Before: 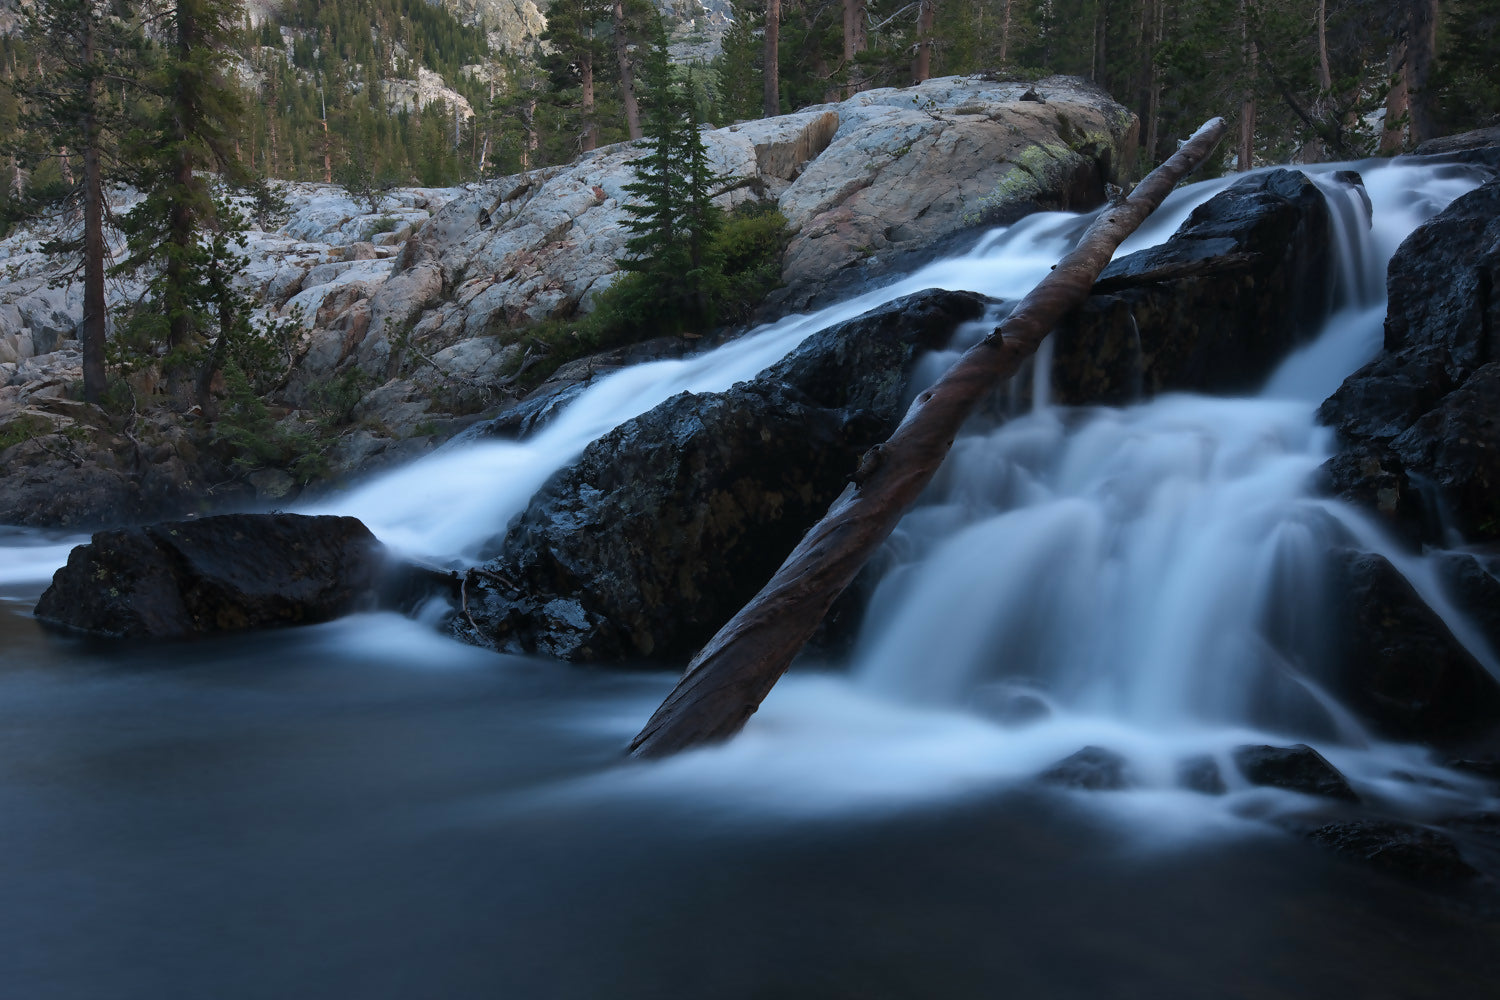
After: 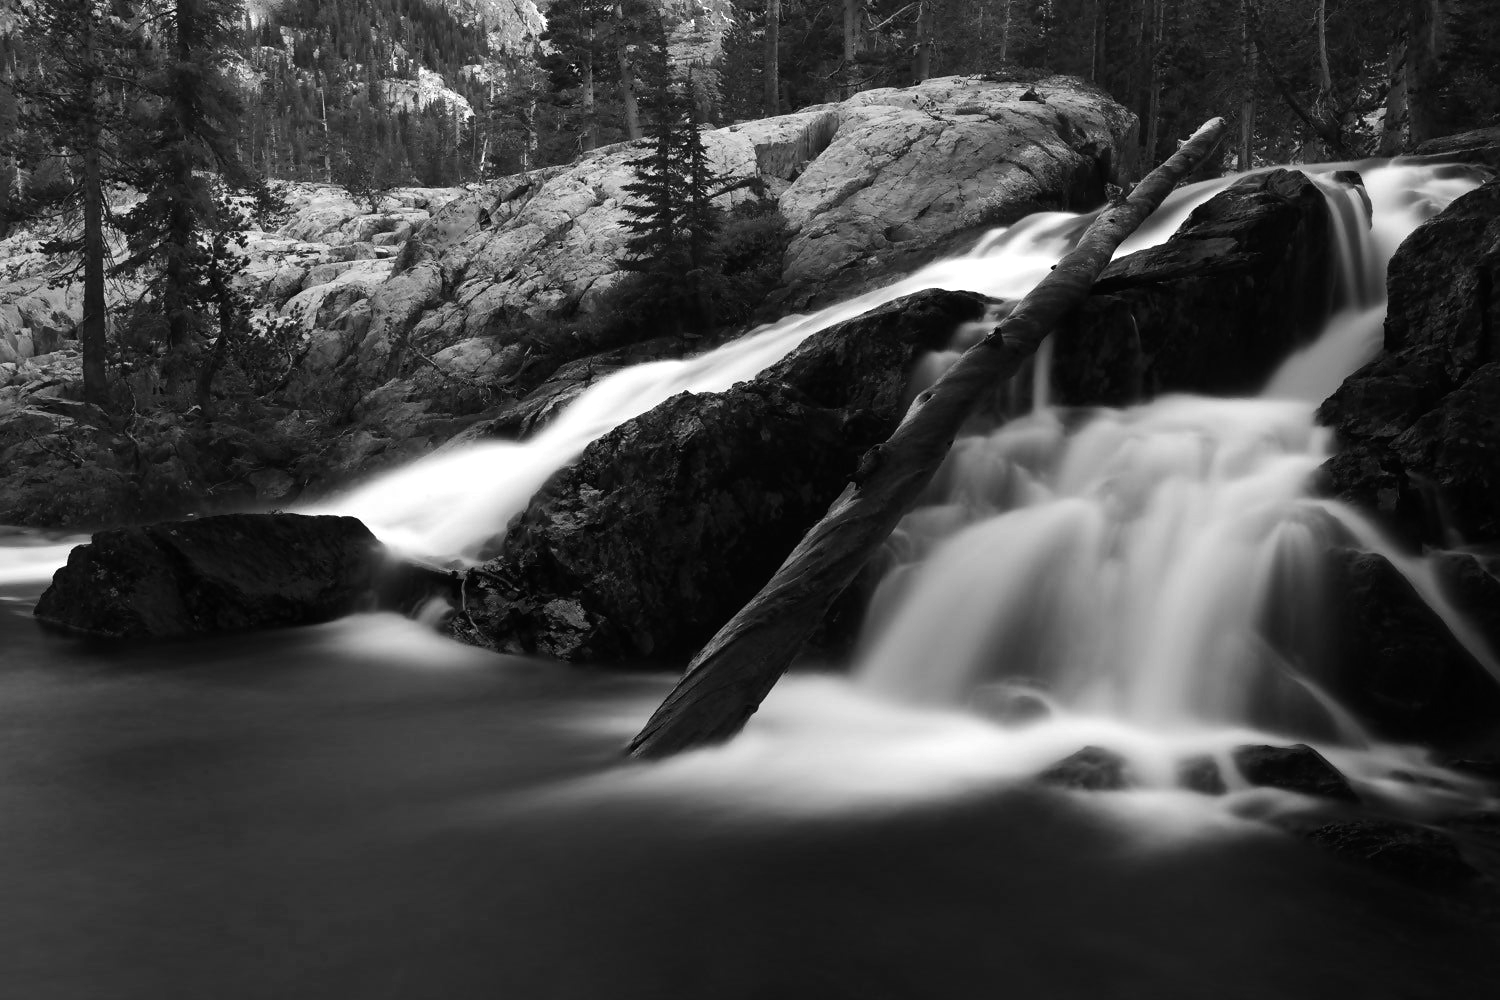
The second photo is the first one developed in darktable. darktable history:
tone equalizer: -8 EV -0.75 EV, -7 EV -0.7 EV, -6 EV -0.6 EV, -5 EV -0.4 EV, -3 EV 0.4 EV, -2 EV 0.6 EV, -1 EV 0.7 EV, +0 EV 0.75 EV, edges refinement/feathering 500, mask exposure compensation -1.57 EV, preserve details no
monochrome: a 2.21, b -1.33, size 2.2
